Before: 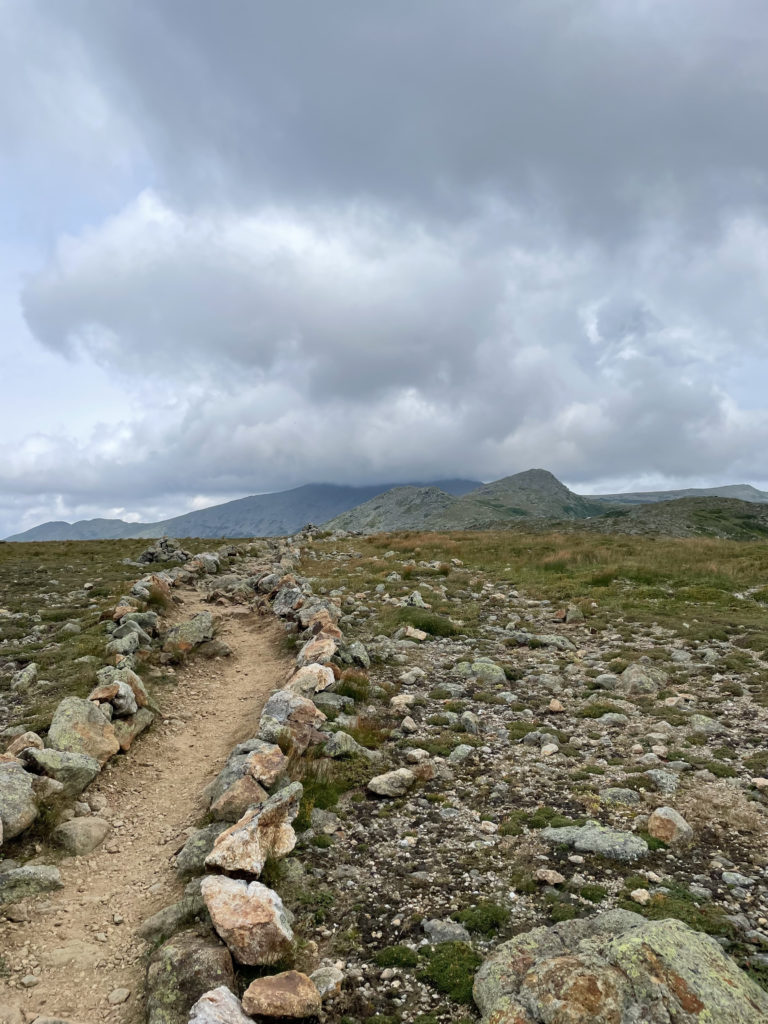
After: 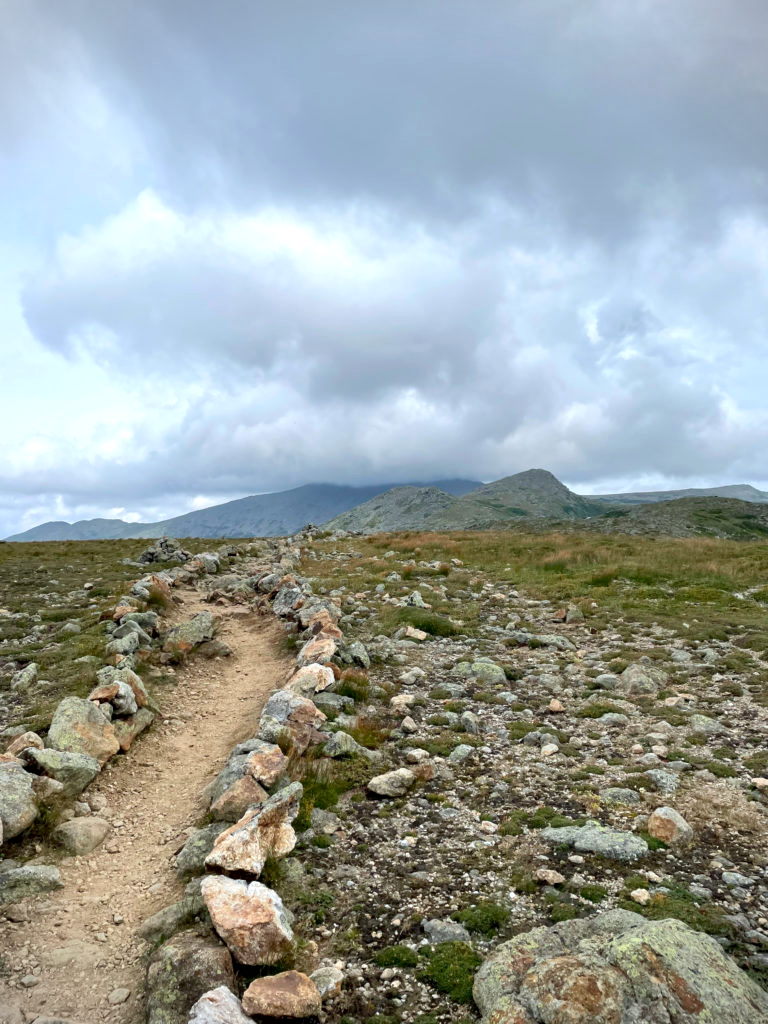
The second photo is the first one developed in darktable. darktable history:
contrast brightness saturation: saturation -0.05
white balance: red 0.982, blue 1.018
exposure: black level correction 0.003, exposure 0.383 EV, compensate highlight preservation false
vignetting: fall-off start 91.19%
